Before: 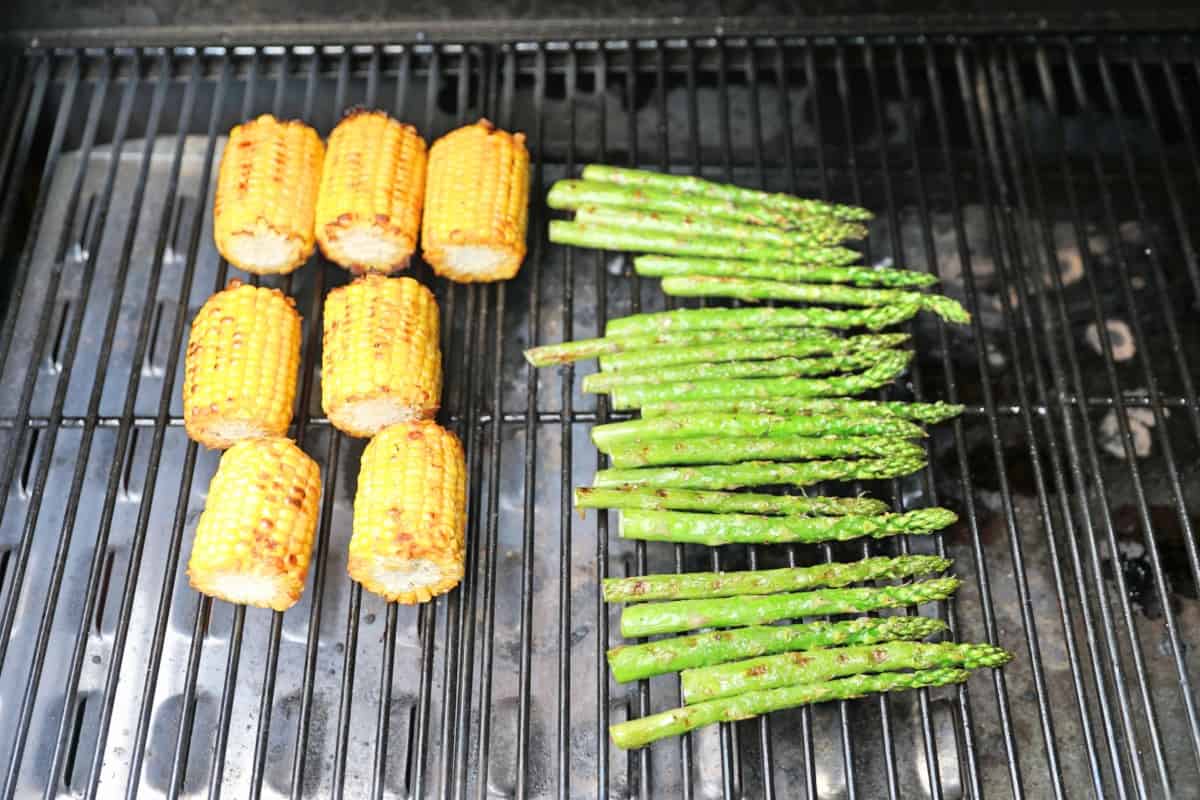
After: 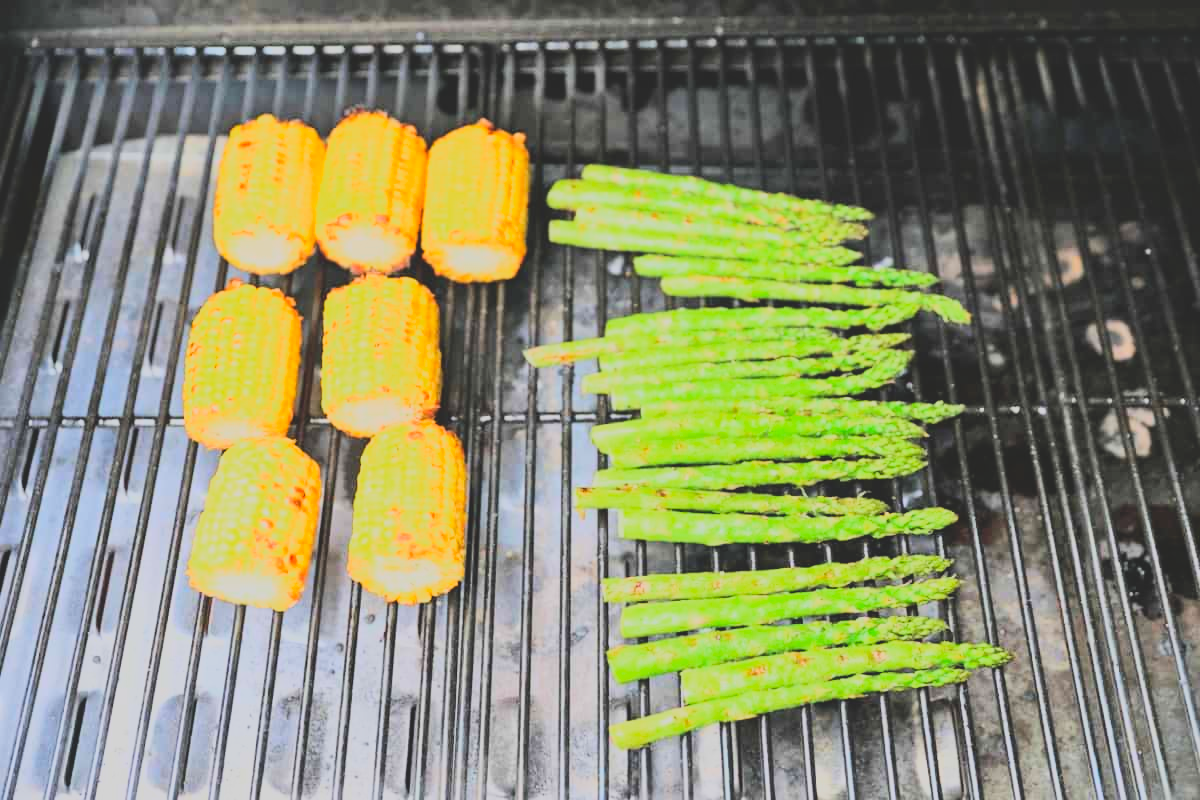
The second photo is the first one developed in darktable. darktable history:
shadows and highlights: shadows 24.78, highlights -24.5
contrast brightness saturation: contrast -0.281
base curve: curves: ch0 [(0, 0) (0.007, 0.004) (0.027, 0.03) (0.046, 0.07) (0.207, 0.54) (0.442, 0.872) (0.673, 0.972) (1, 1)]
